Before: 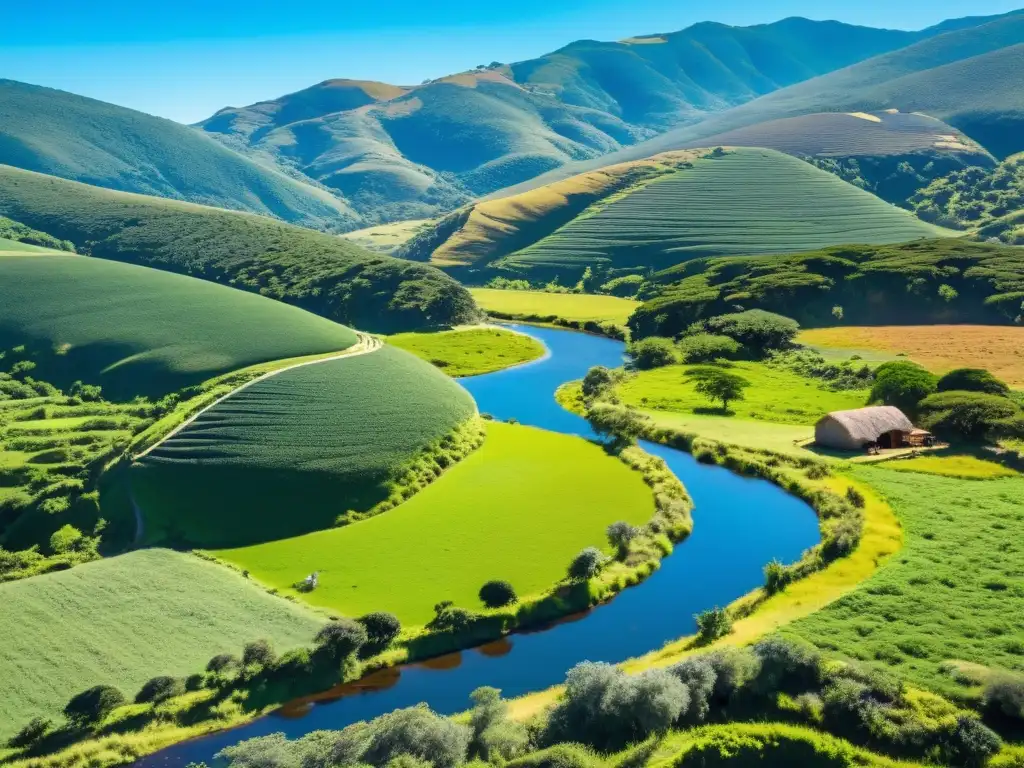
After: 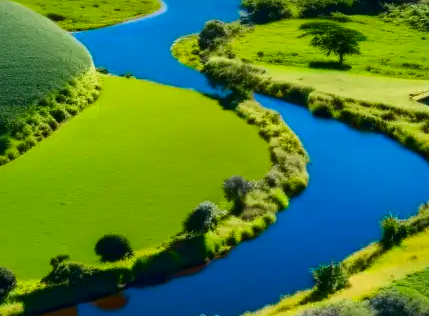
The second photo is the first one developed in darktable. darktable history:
contrast brightness saturation: brightness -0.253, saturation 0.199
crop: left 37.52%, top 45.075%, right 20.559%, bottom 13.69%
color calibration: illuminant as shot in camera, x 0.358, y 0.373, temperature 4628.91 K
